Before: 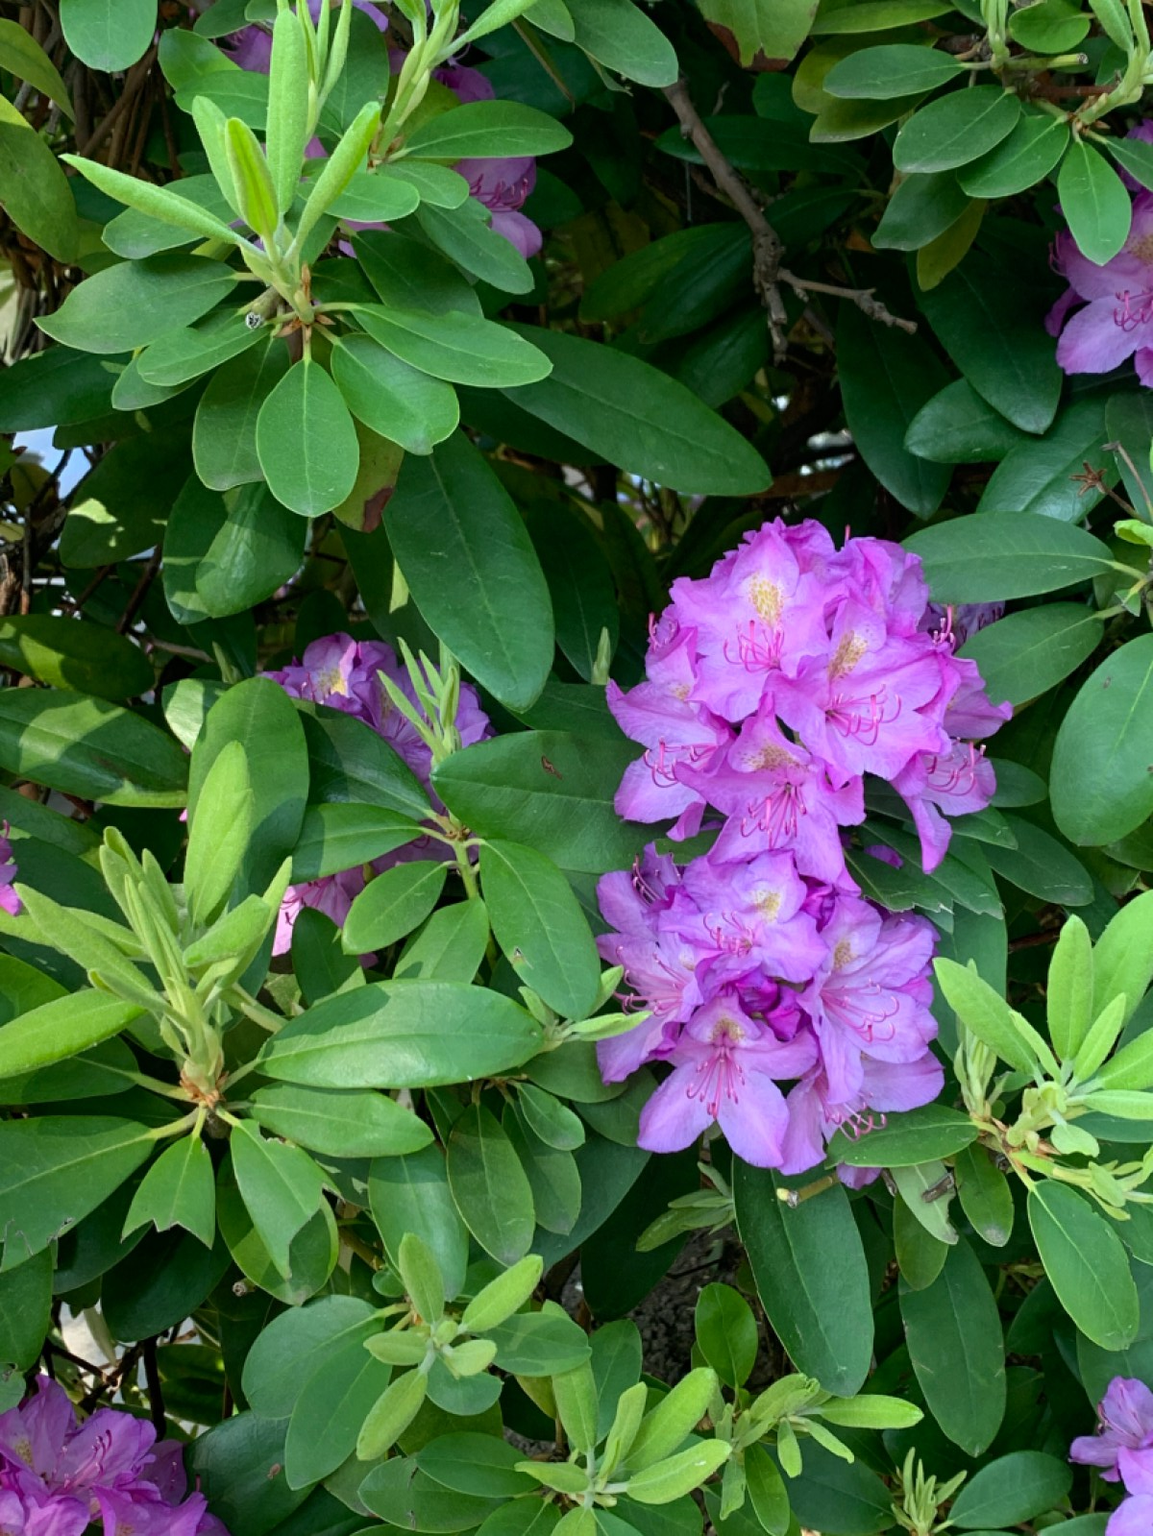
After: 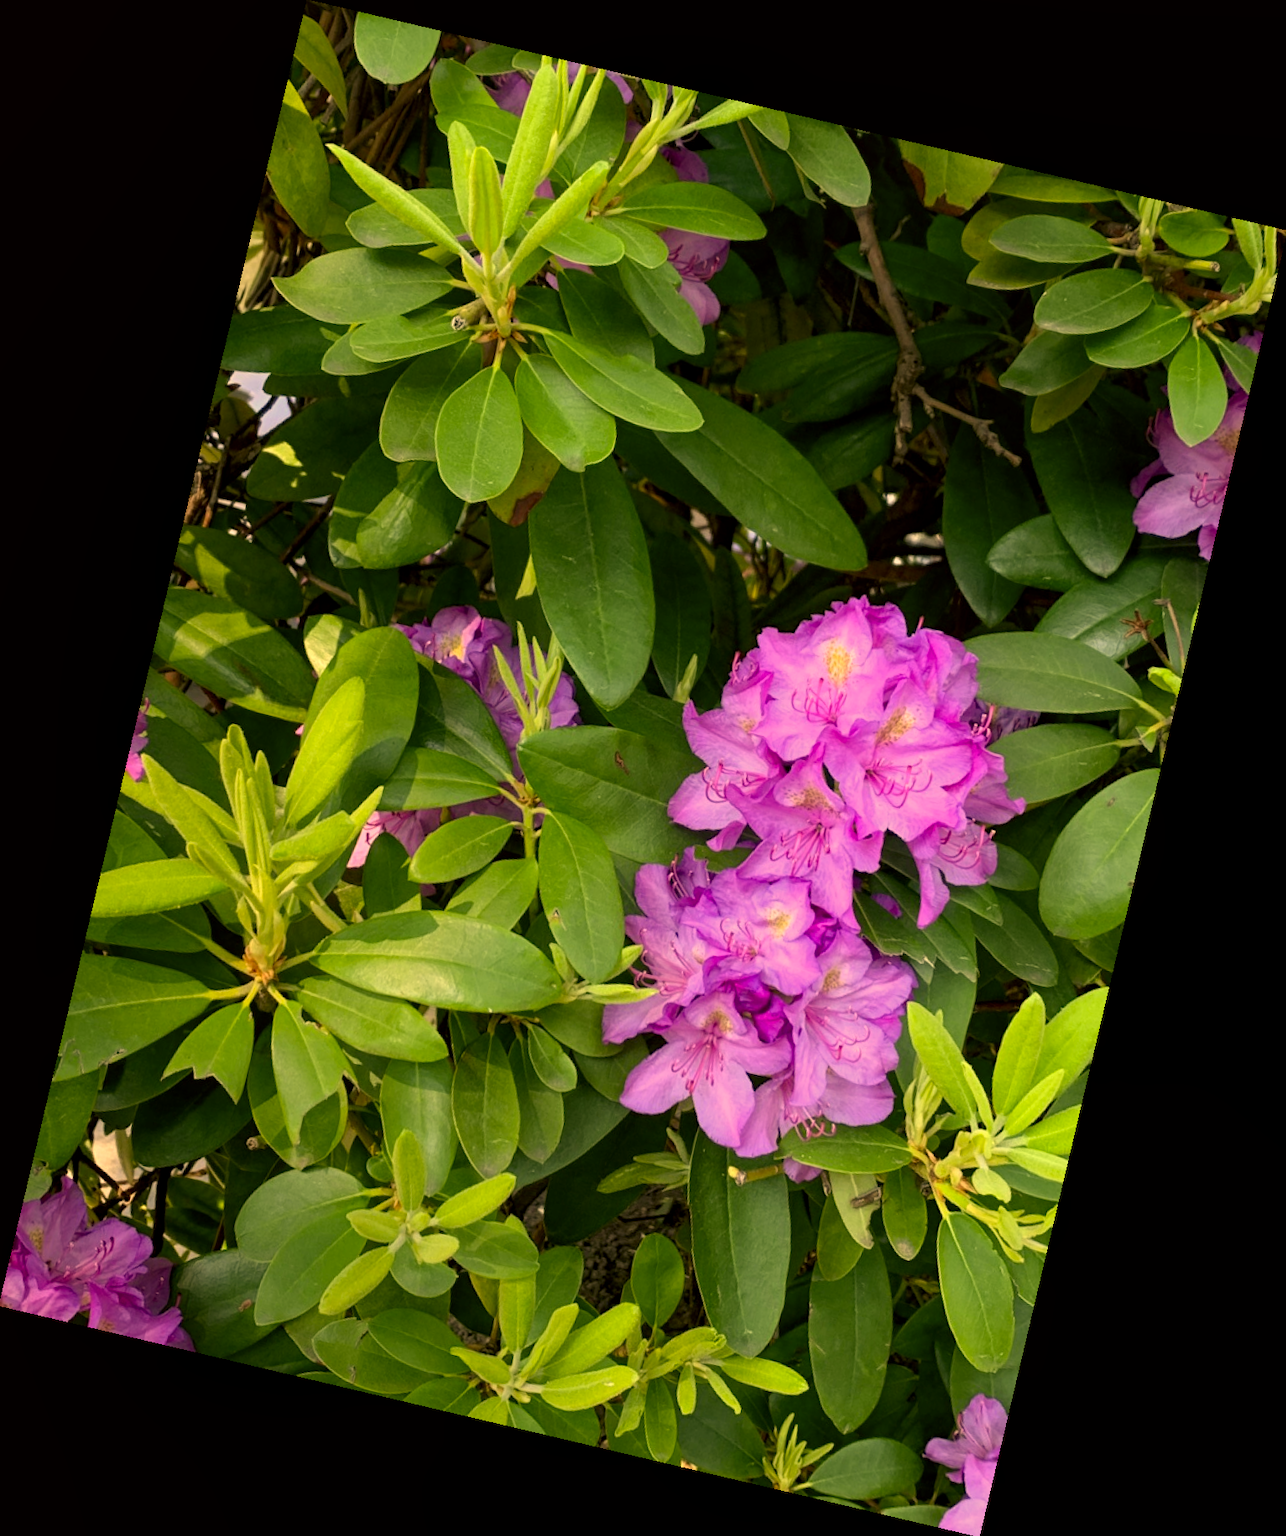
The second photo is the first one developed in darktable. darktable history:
local contrast: highlights 100%, shadows 100%, detail 120%, midtone range 0.2
rotate and perspective: rotation 13.27°, automatic cropping off
color correction: highlights a* 17.94, highlights b* 35.39, shadows a* 1.48, shadows b* 6.42, saturation 1.01
